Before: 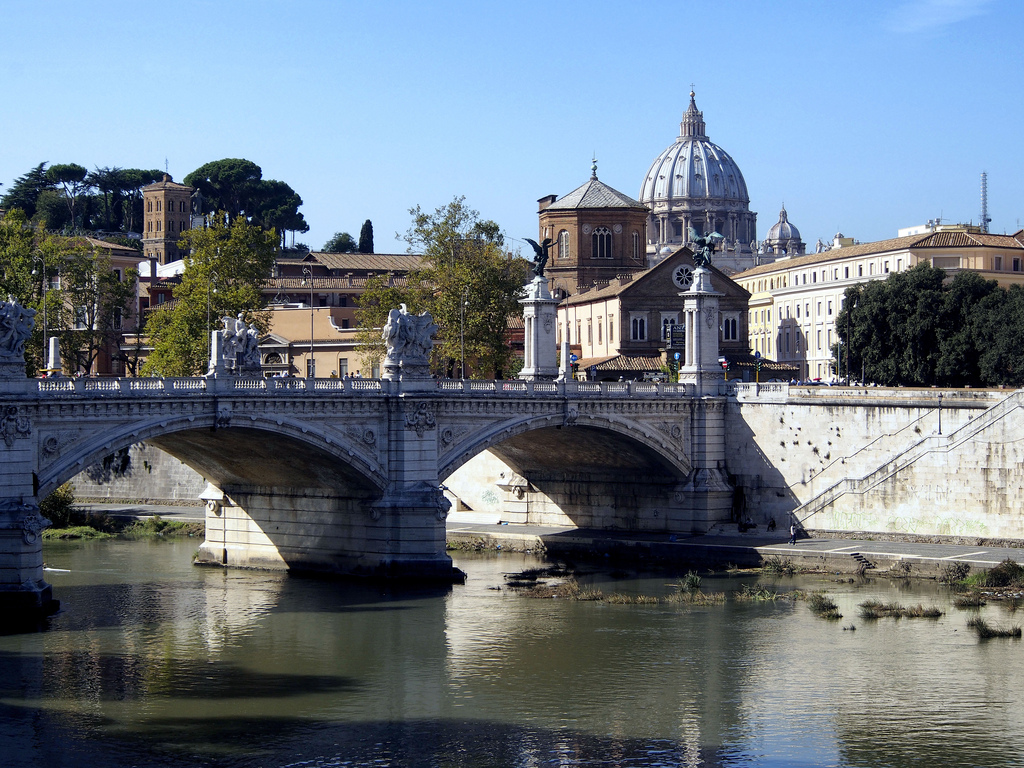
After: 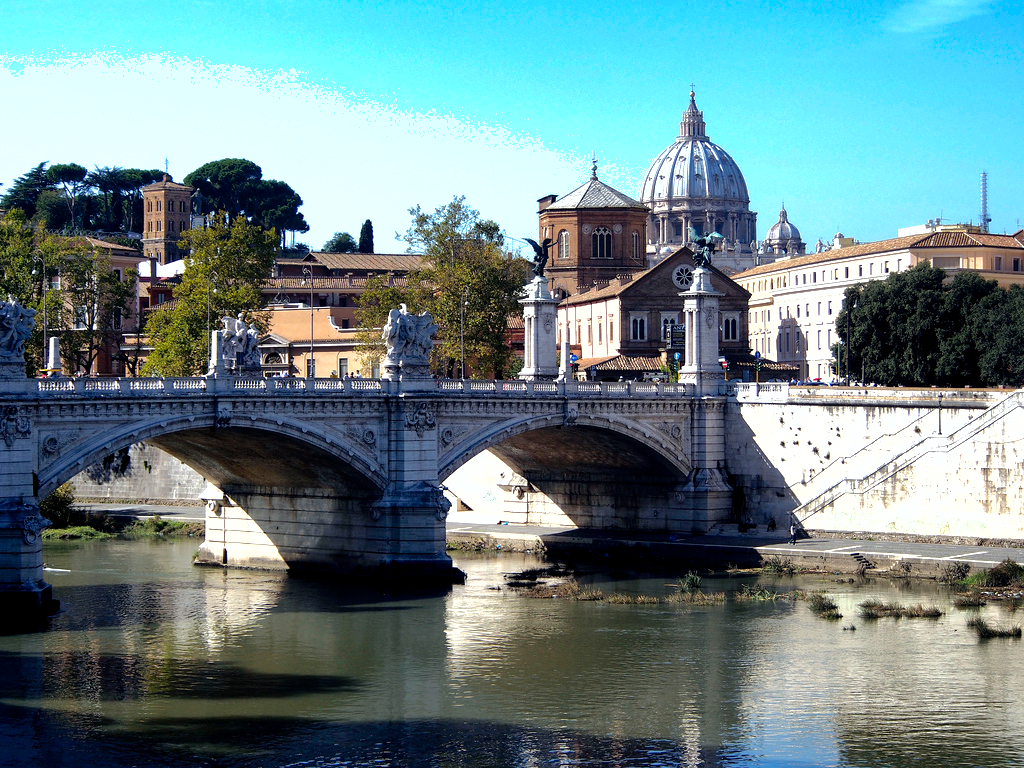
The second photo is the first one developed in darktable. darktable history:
shadows and highlights: on, module defaults
tone equalizer: -8 EV -0.75 EV, -7 EV -0.7 EV, -6 EV -0.6 EV, -5 EV -0.4 EV, -3 EV 0.4 EV, -2 EV 0.6 EV, -1 EV 0.7 EV, +0 EV 0.75 EV, edges refinement/feathering 500, mask exposure compensation -1.57 EV, preserve details no
